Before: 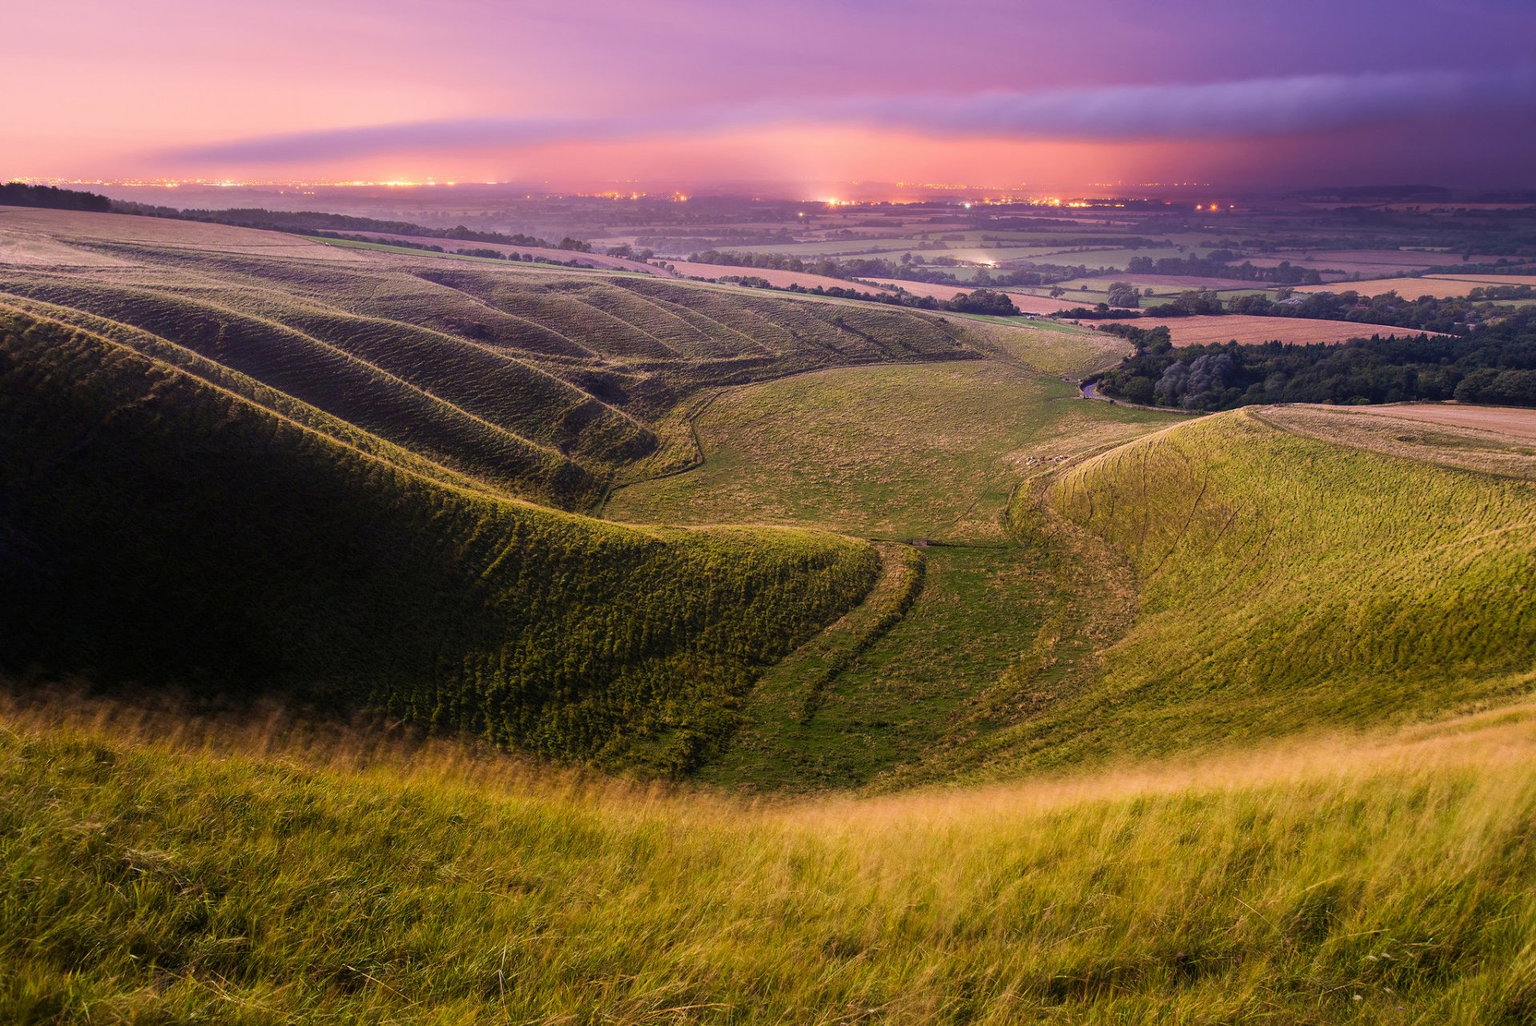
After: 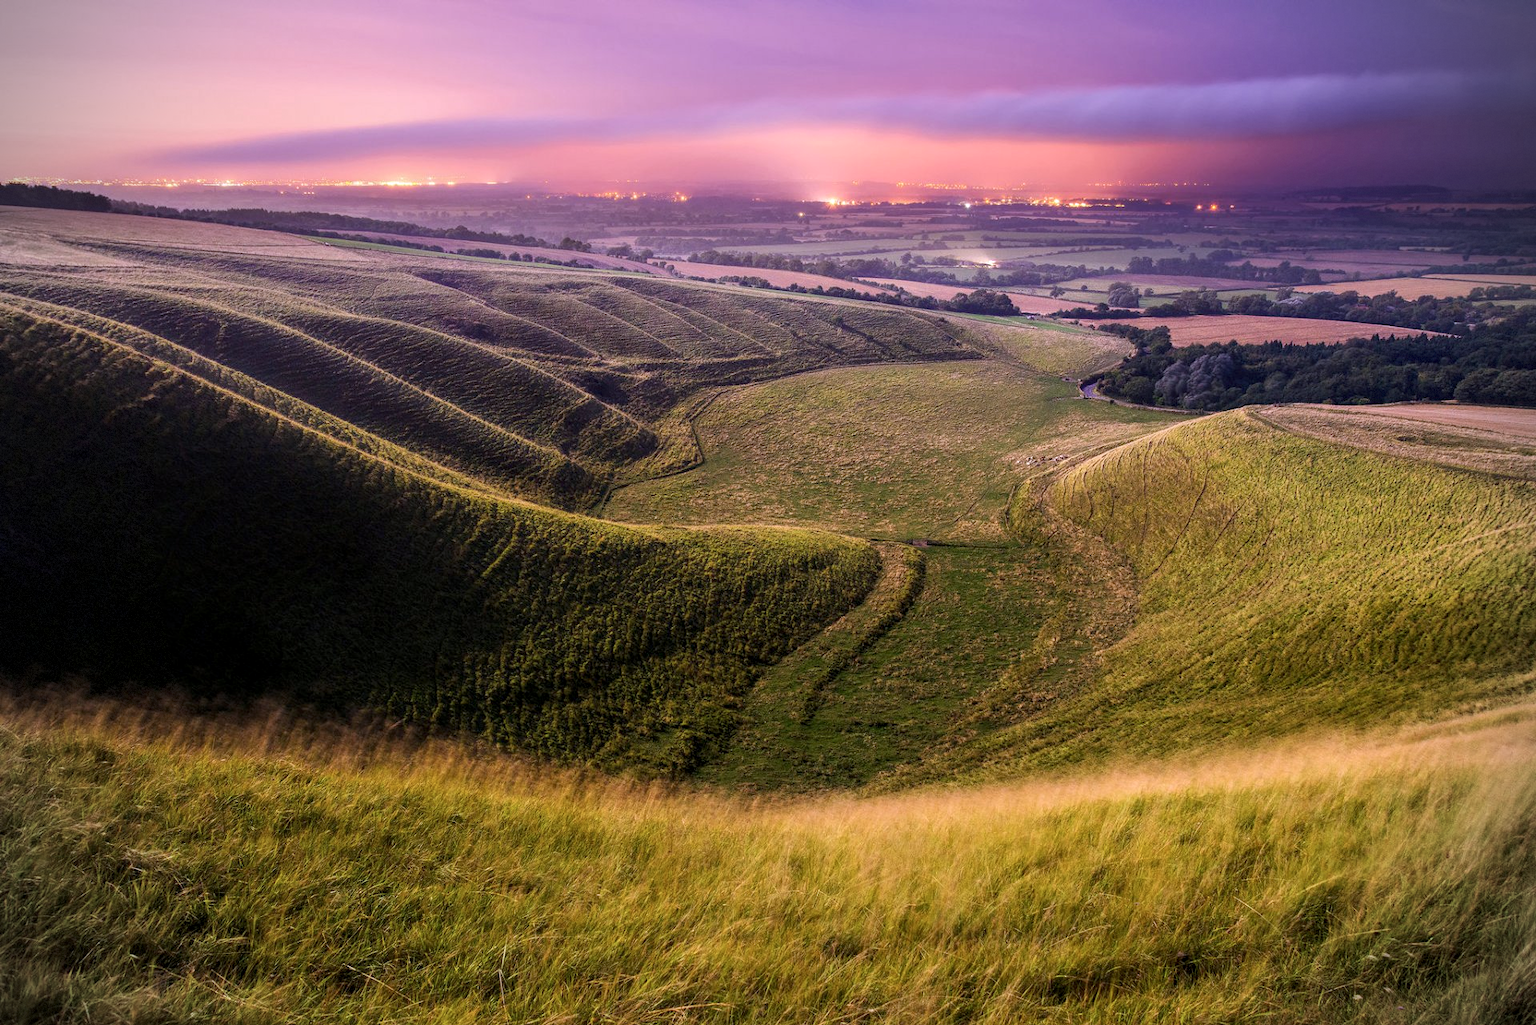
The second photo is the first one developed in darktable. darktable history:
vignetting: dithering 8-bit output
color calibration: illuminant as shot in camera, x 0.358, y 0.373, temperature 4628.91 K
local contrast: on, module defaults
